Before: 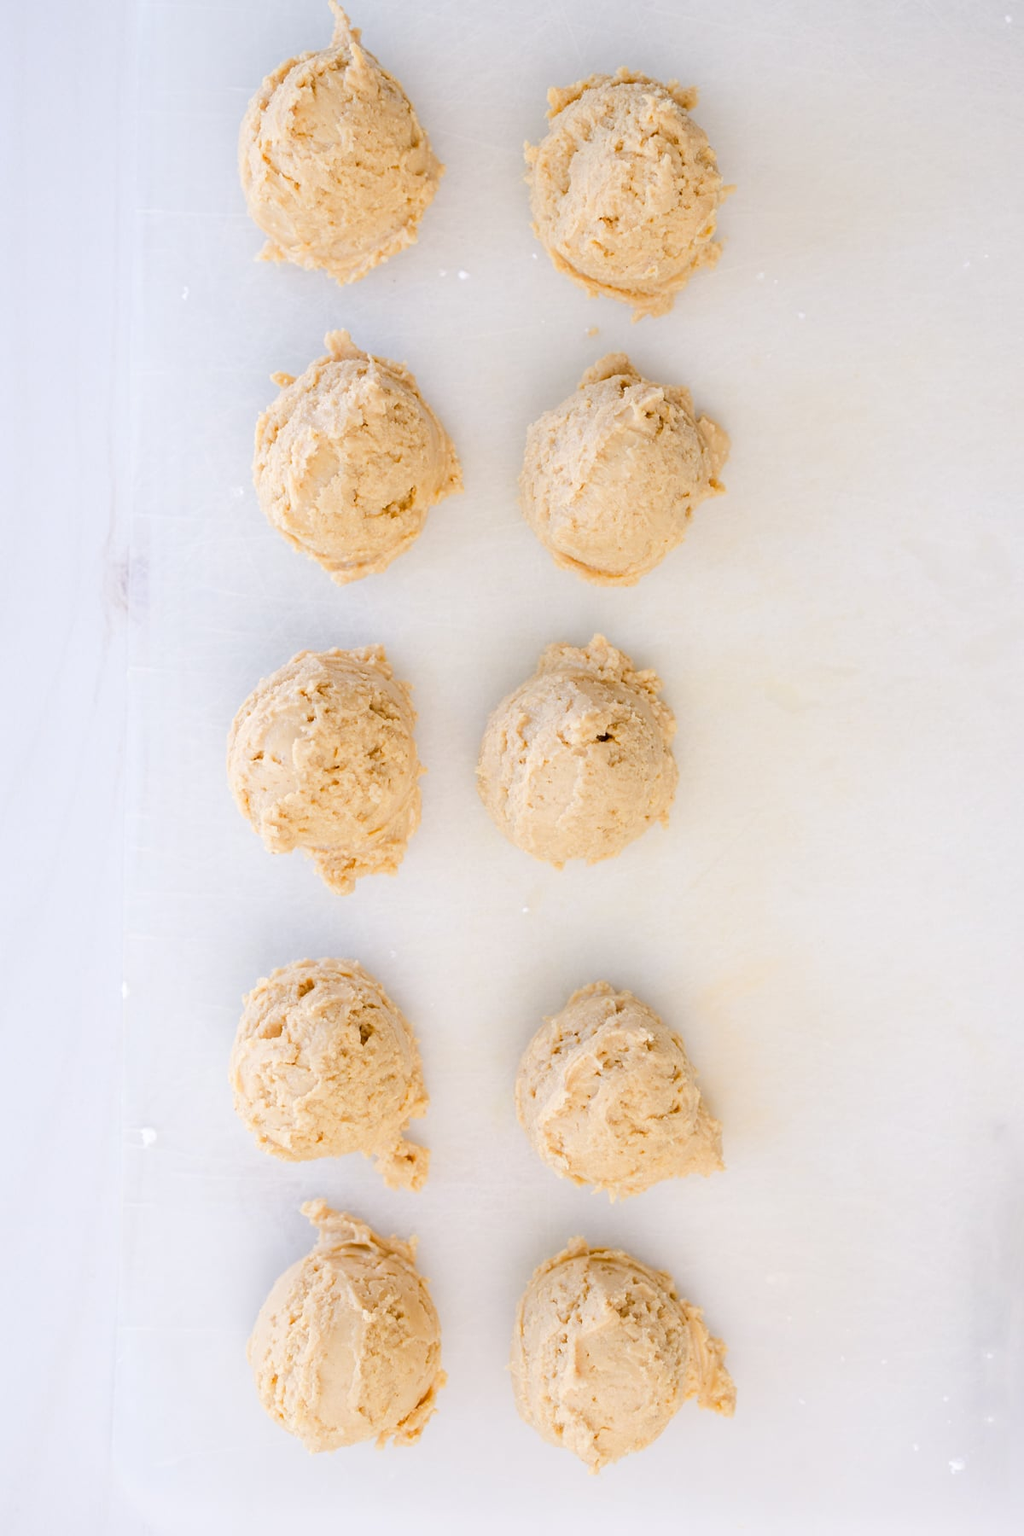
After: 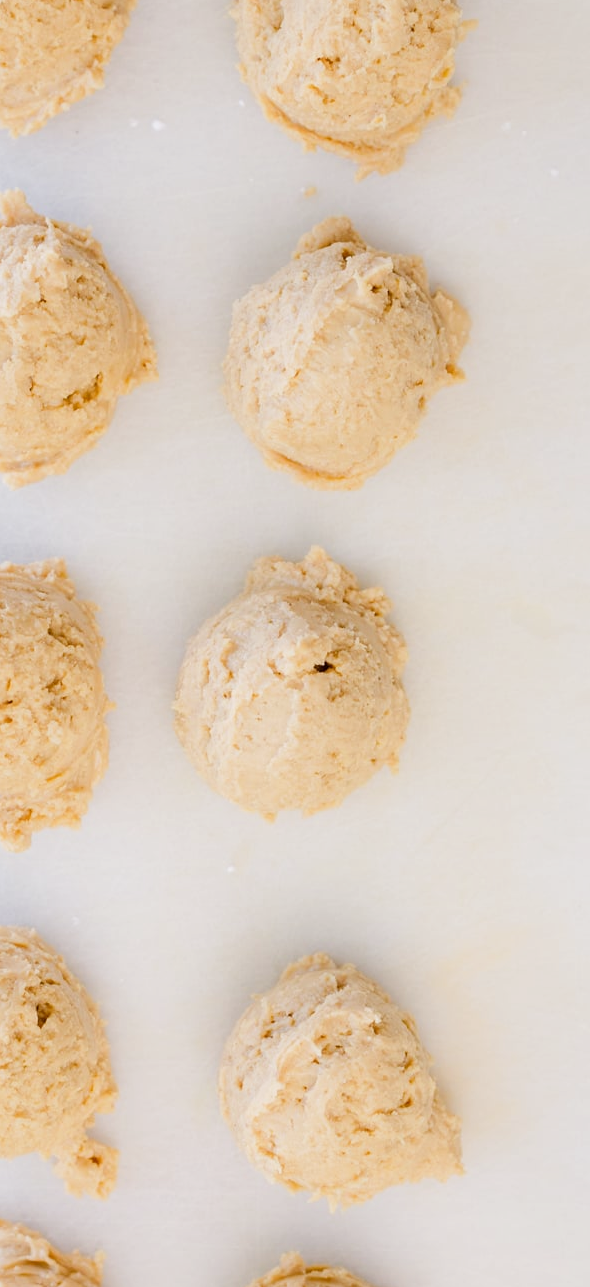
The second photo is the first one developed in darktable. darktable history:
exposure: exposure -0.011 EV, compensate highlight preservation false
tone curve: curves: ch0 [(0, 0) (0.822, 0.825) (0.994, 0.955)]; ch1 [(0, 0) (0.226, 0.261) (0.383, 0.397) (0.46, 0.46) (0.498, 0.479) (0.524, 0.523) (0.578, 0.575) (1, 1)]; ch2 [(0, 0) (0.438, 0.456) (0.5, 0.498) (0.547, 0.515) (0.597, 0.58) (0.629, 0.603) (1, 1)], preserve colors none
crop: left 32.097%, top 10.958%, right 18.657%, bottom 17.504%
